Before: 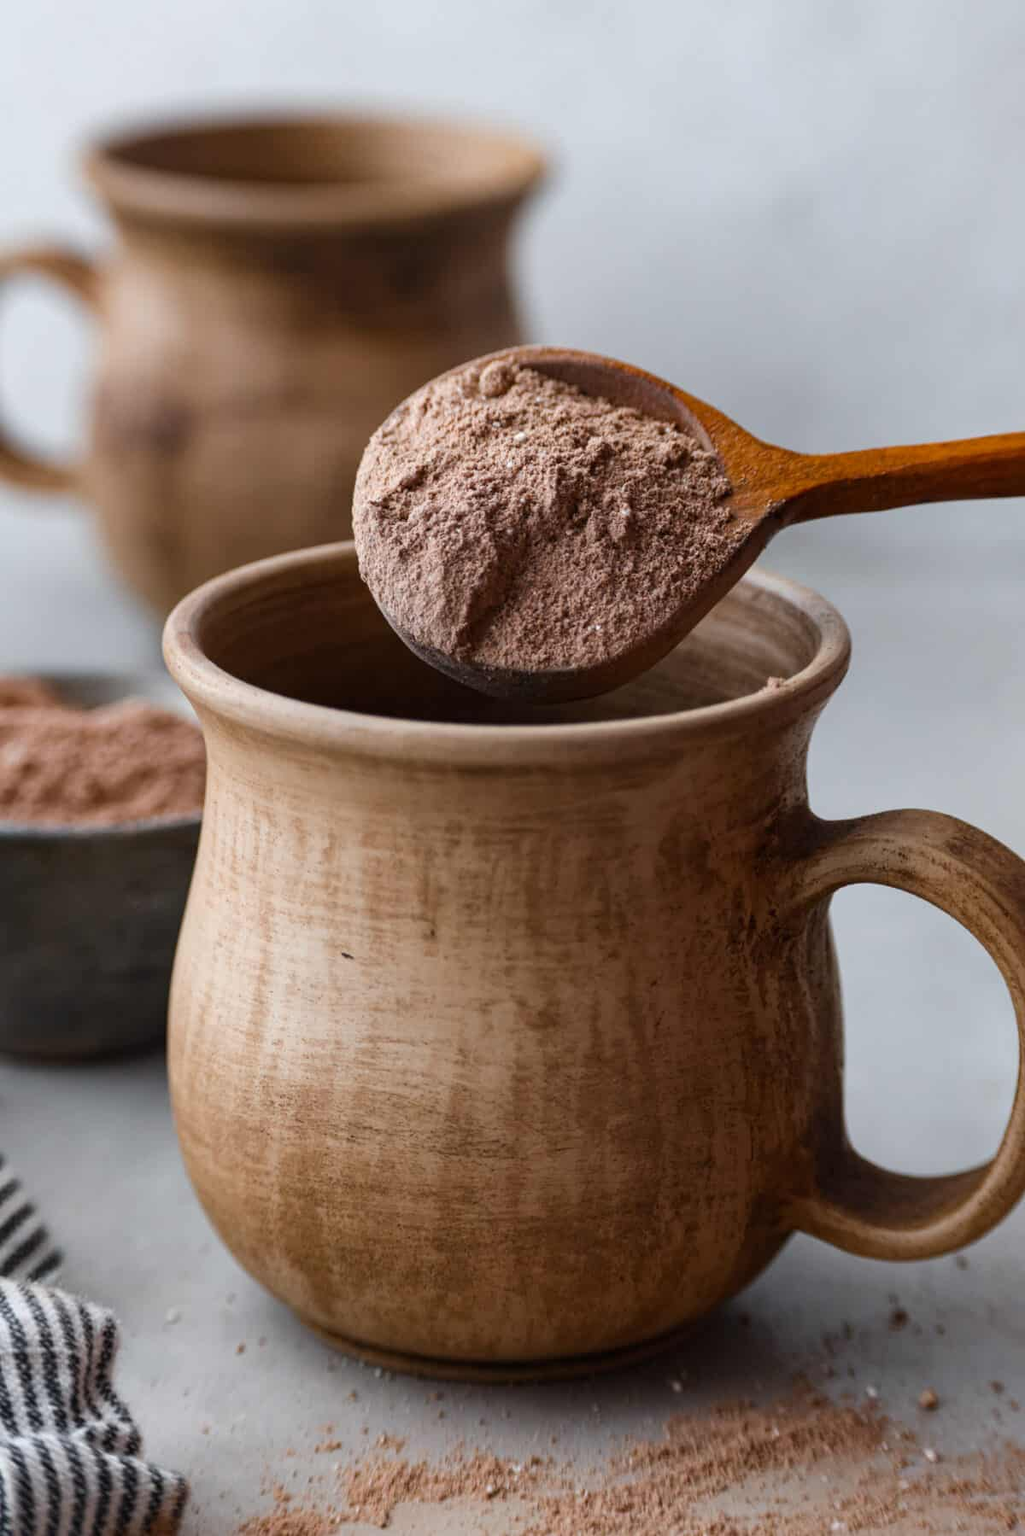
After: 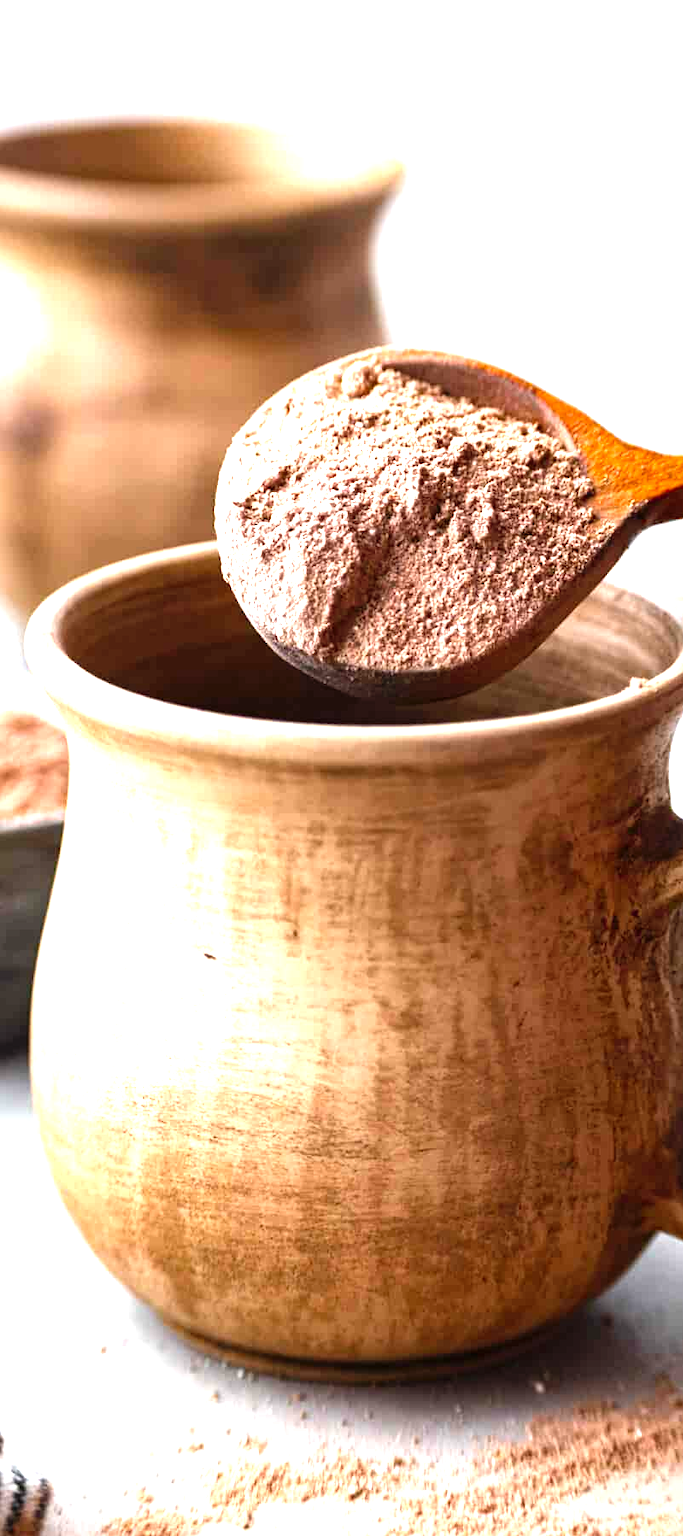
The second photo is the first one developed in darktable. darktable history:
levels: levels [0, 0.281, 0.562]
crop and rotate: left 13.426%, right 19.879%
